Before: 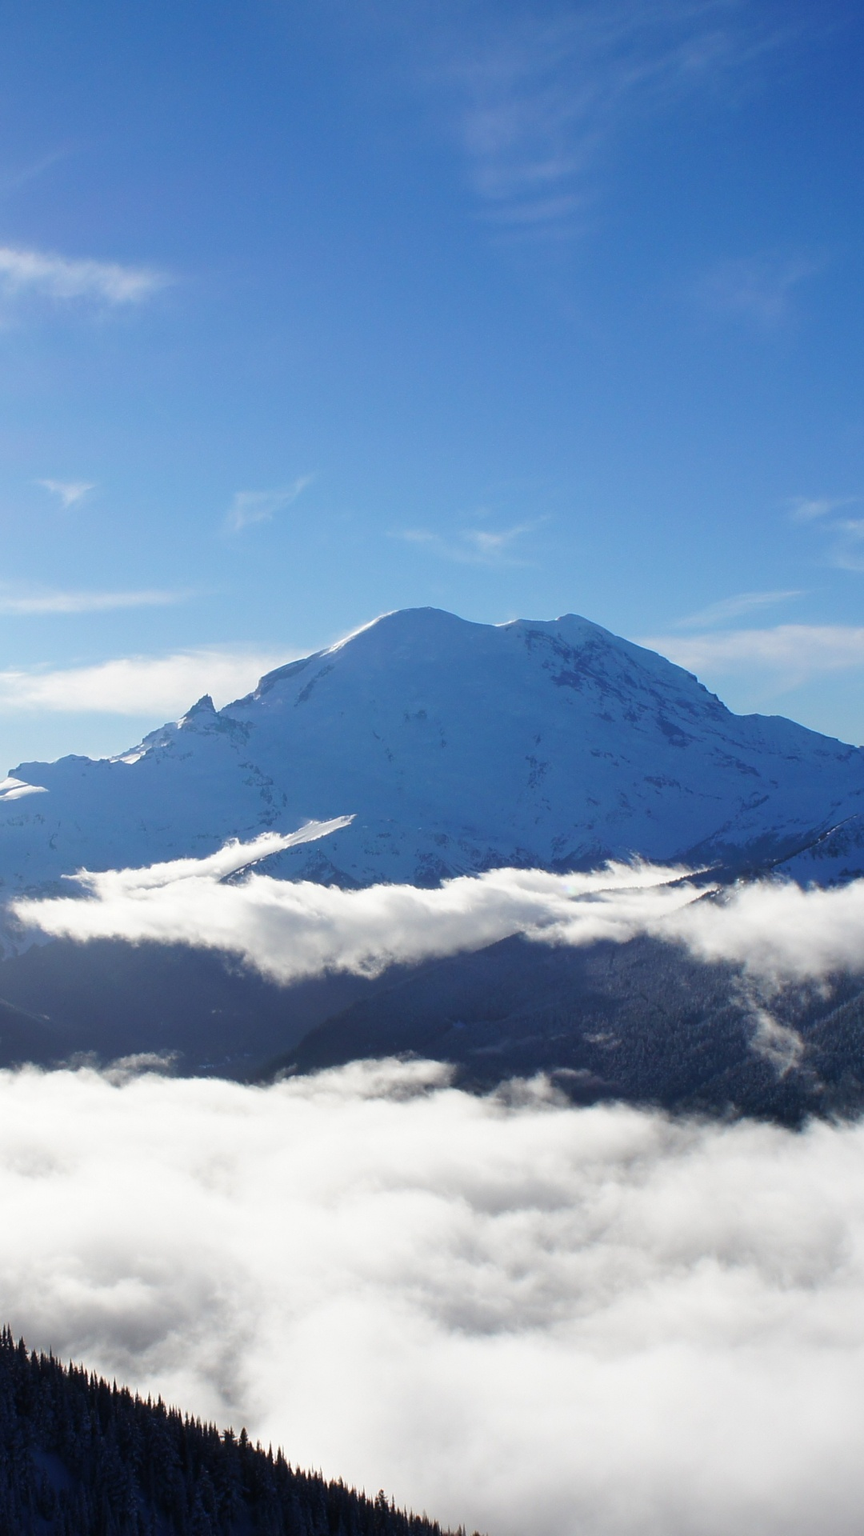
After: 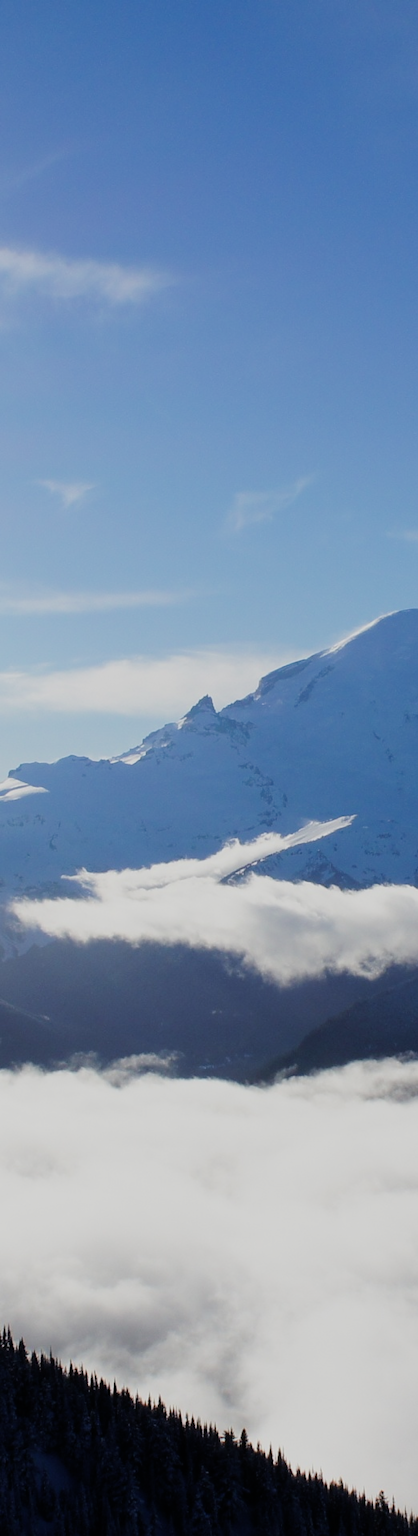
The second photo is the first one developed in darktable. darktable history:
crop and rotate: left 0.045%, top 0%, right 51.492%
filmic rgb: black relative exposure -7.65 EV, white relative exposure 4.56 EV, hardness 3.61
